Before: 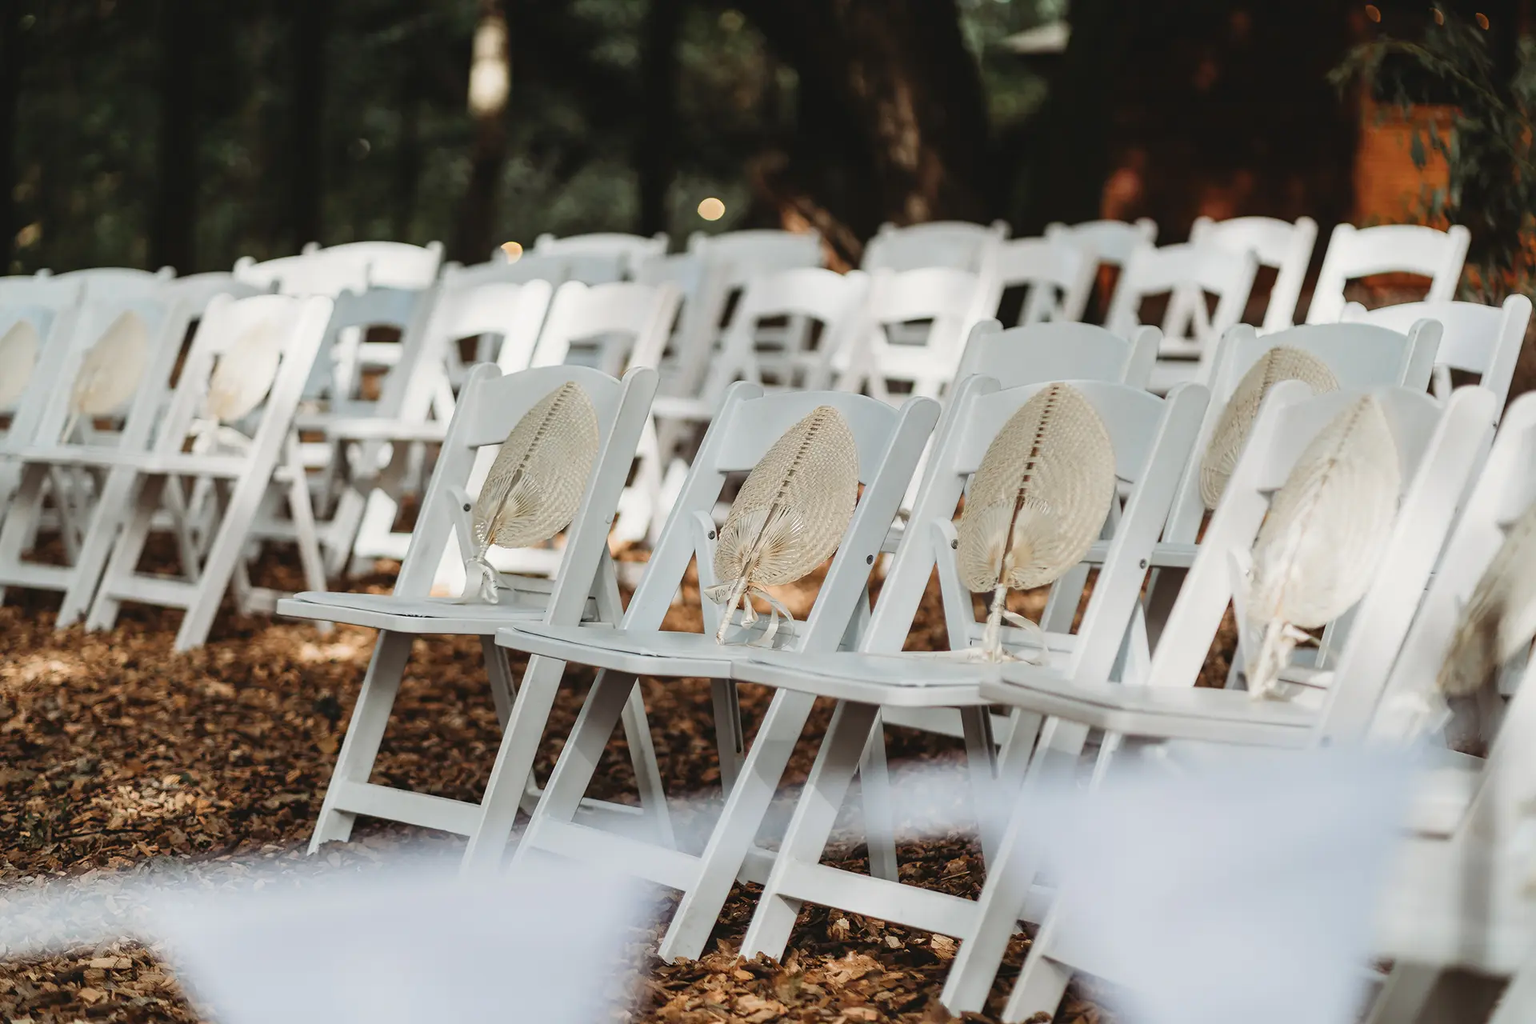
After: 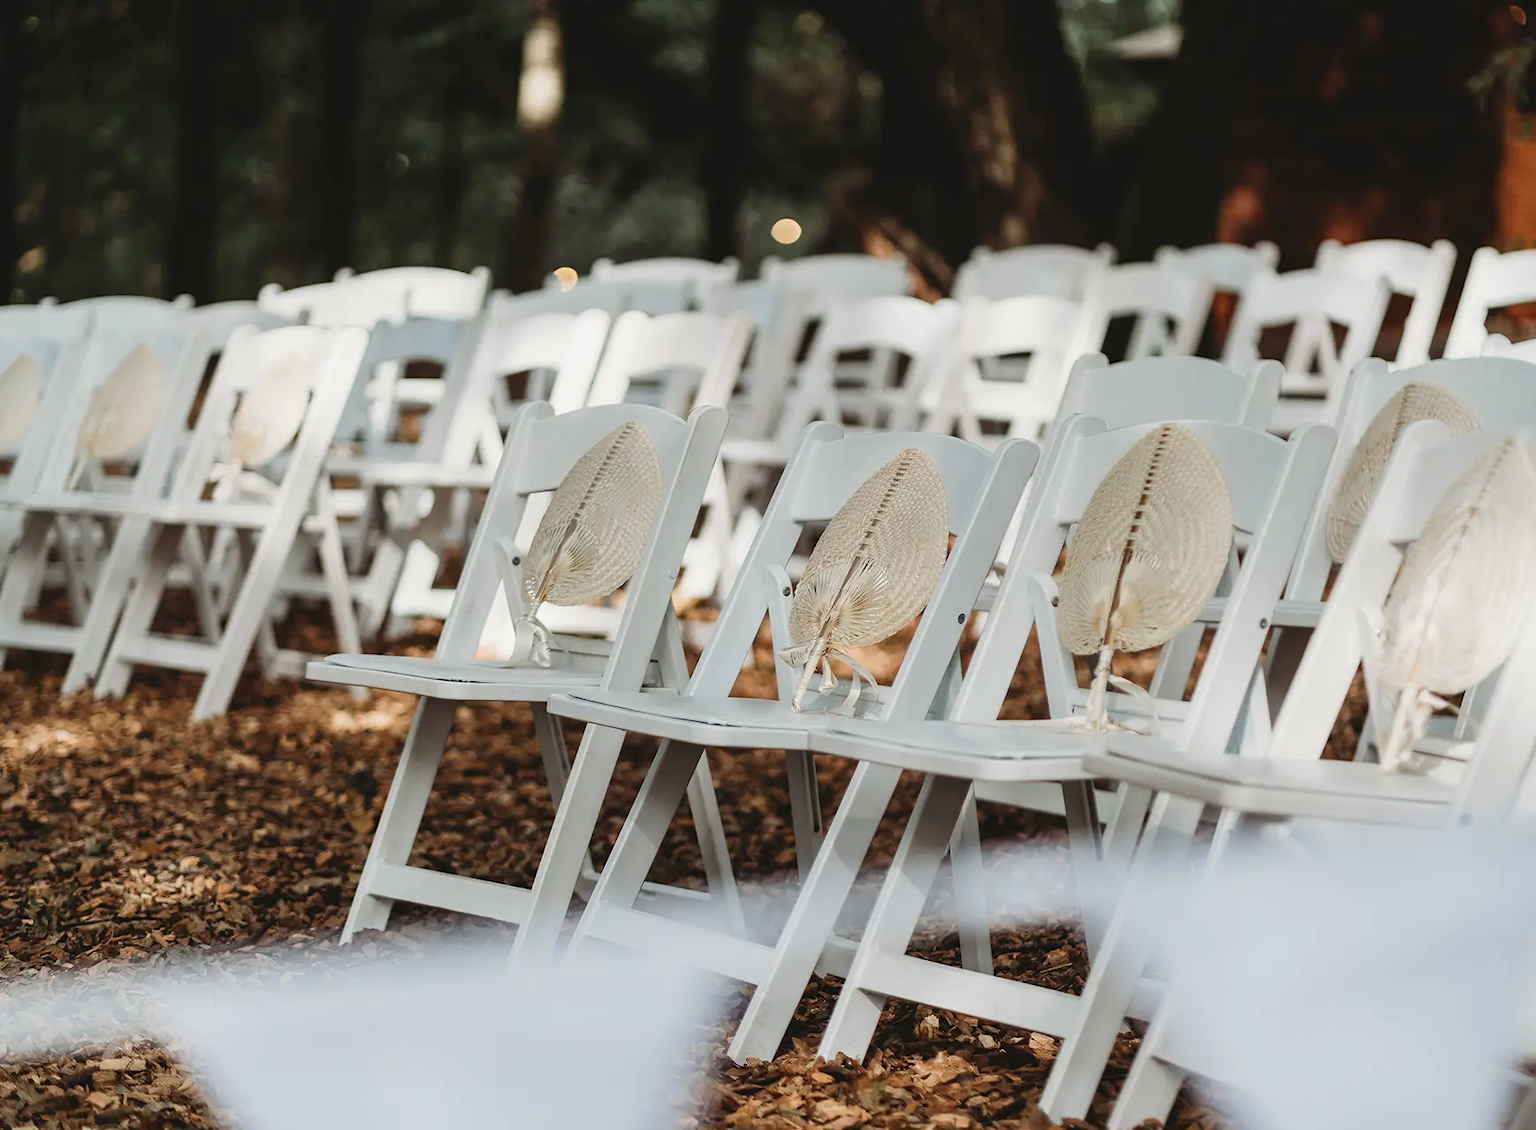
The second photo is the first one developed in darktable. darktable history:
crop: right 9.497%, bottom 0.029%
